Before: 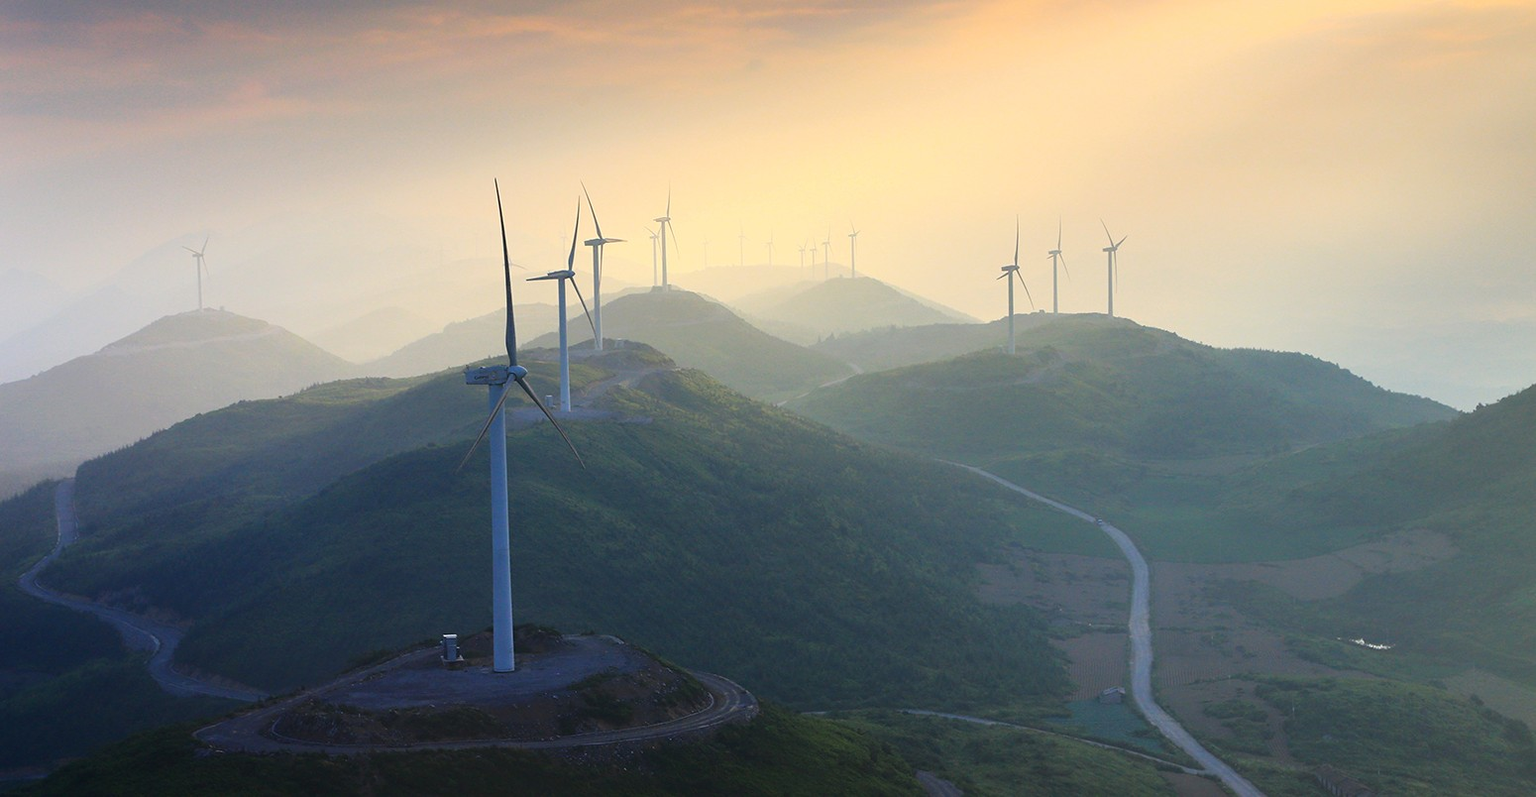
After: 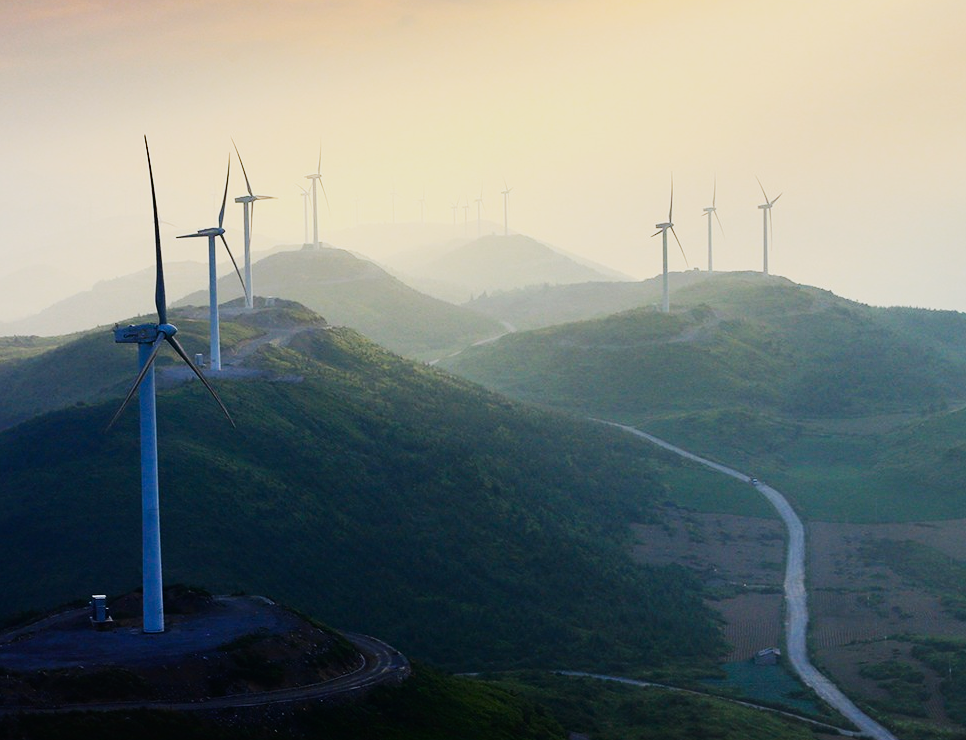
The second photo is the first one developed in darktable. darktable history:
crop and rotate: left 22.918%, top 5.629%, right 14.711%, bottom 2.247%
sigmoid: contrast 1.7, skew -0.1, preserve hue 0%, red attenuation 0.1, red rotation 0.035, green attenuation 0.1, green rotation -0.017, blue attenuation 0.15, blue rotation -0.052, base primaries Rec2020
contrast brightness saturation: contrast 0.15, brightness -0.01, saturation 0.1
